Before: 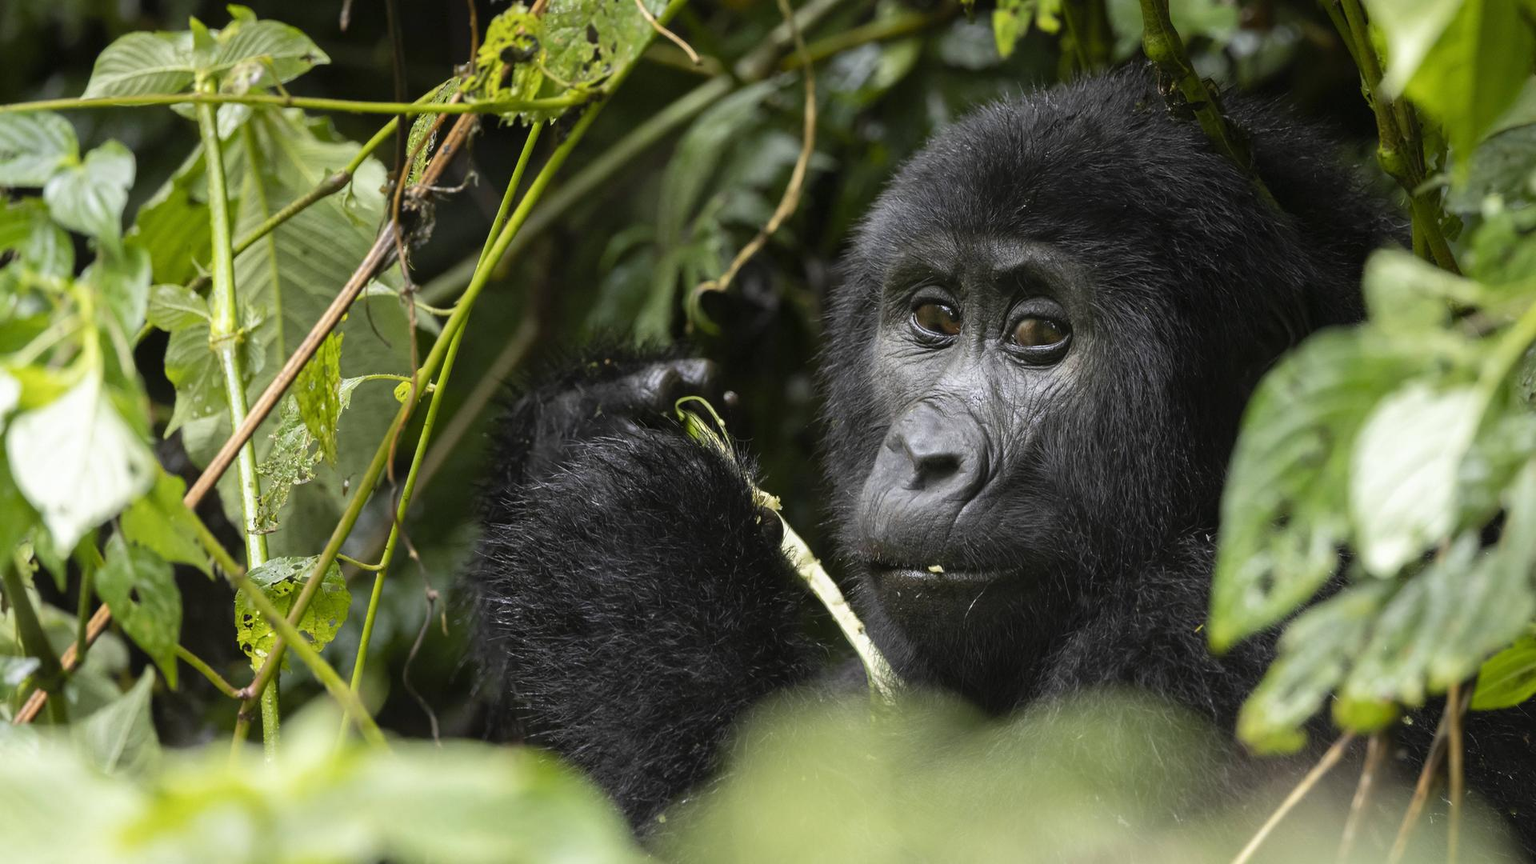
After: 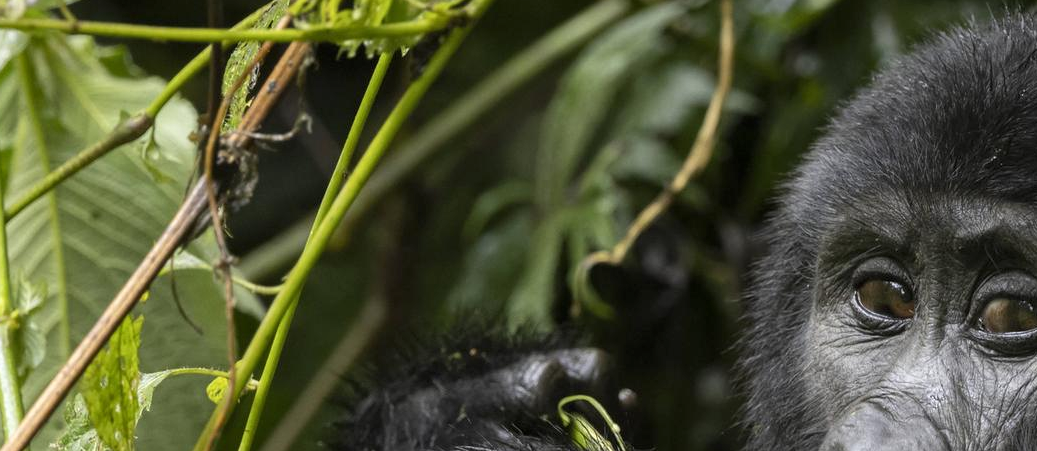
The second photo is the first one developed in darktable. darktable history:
crop: left 14.91%, top 9.278%, right 31.056%, bottom 48.938%
local contrast: highlights 102%, shadows 99%, detail 119%, midtone range 0.2
